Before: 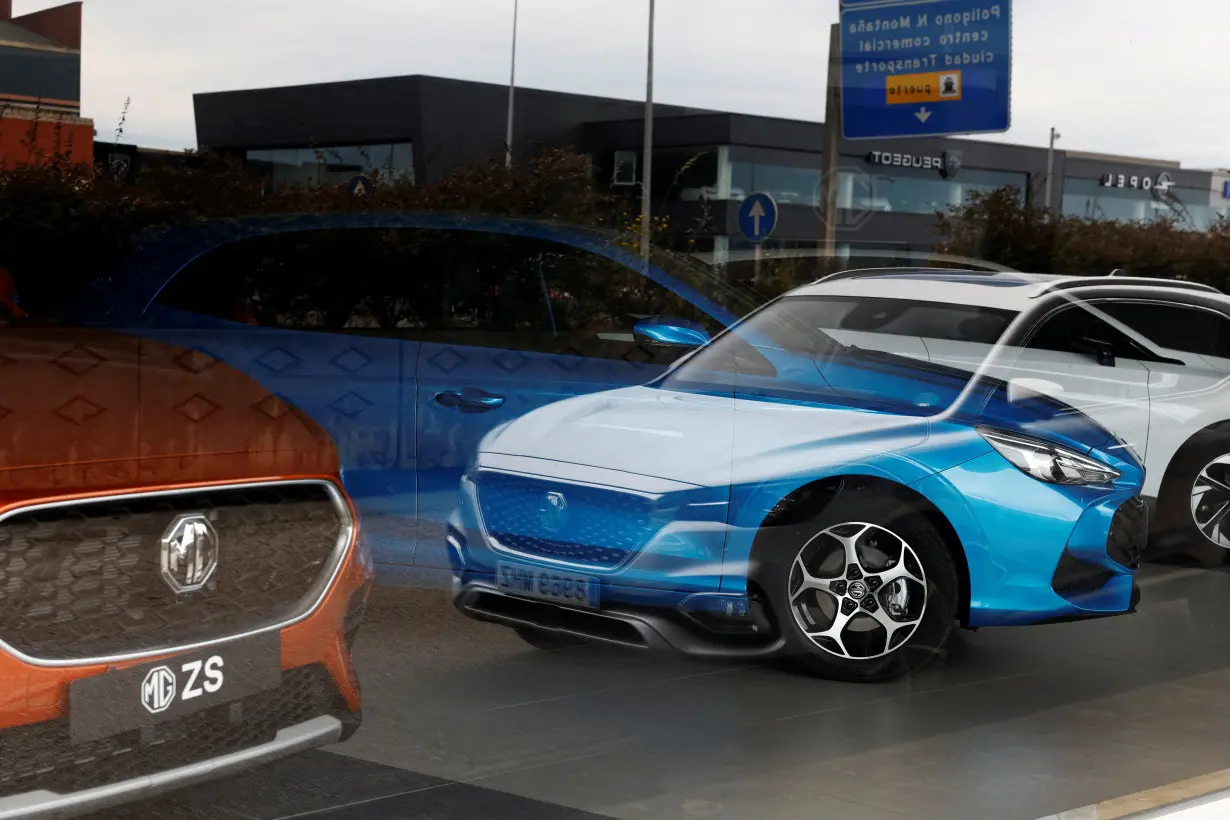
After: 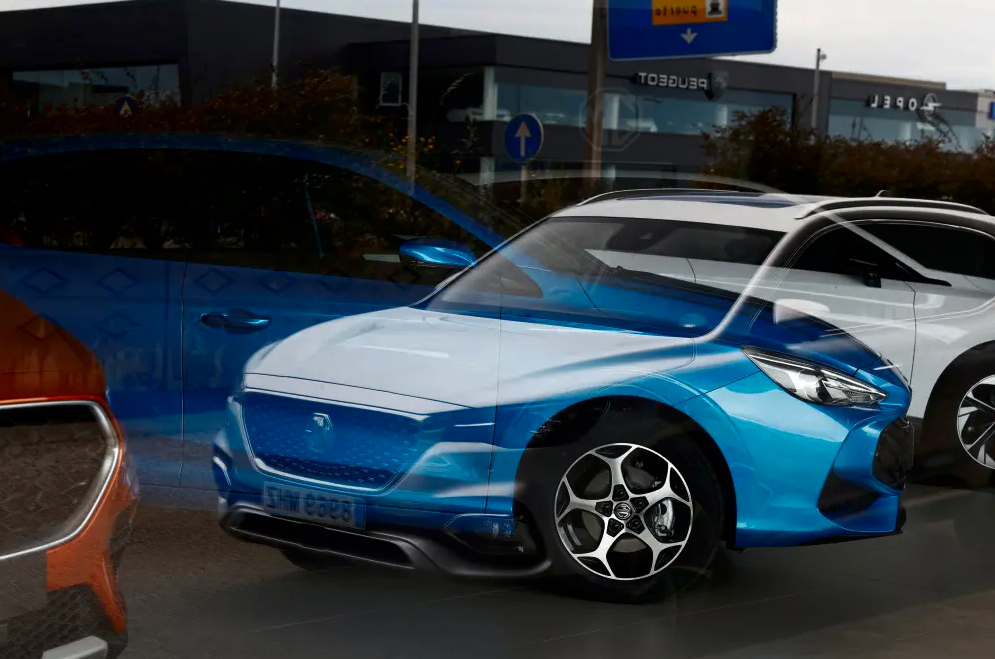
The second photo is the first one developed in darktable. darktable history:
crop: left 19.034%, top 9.746%, right 0%, bottom 9.789%
contrast brightness saturation: contrast 0.067, brightness -0.133, saturation 0.063
